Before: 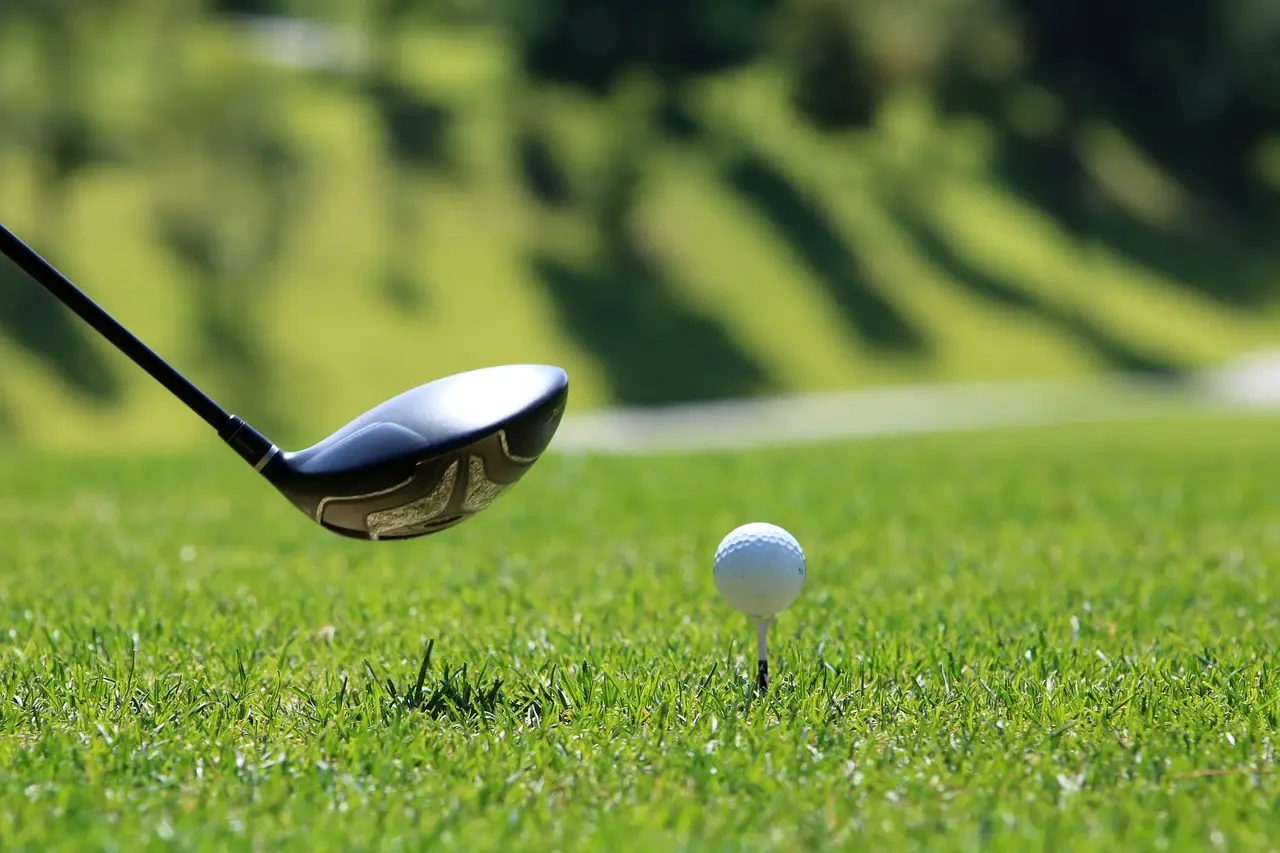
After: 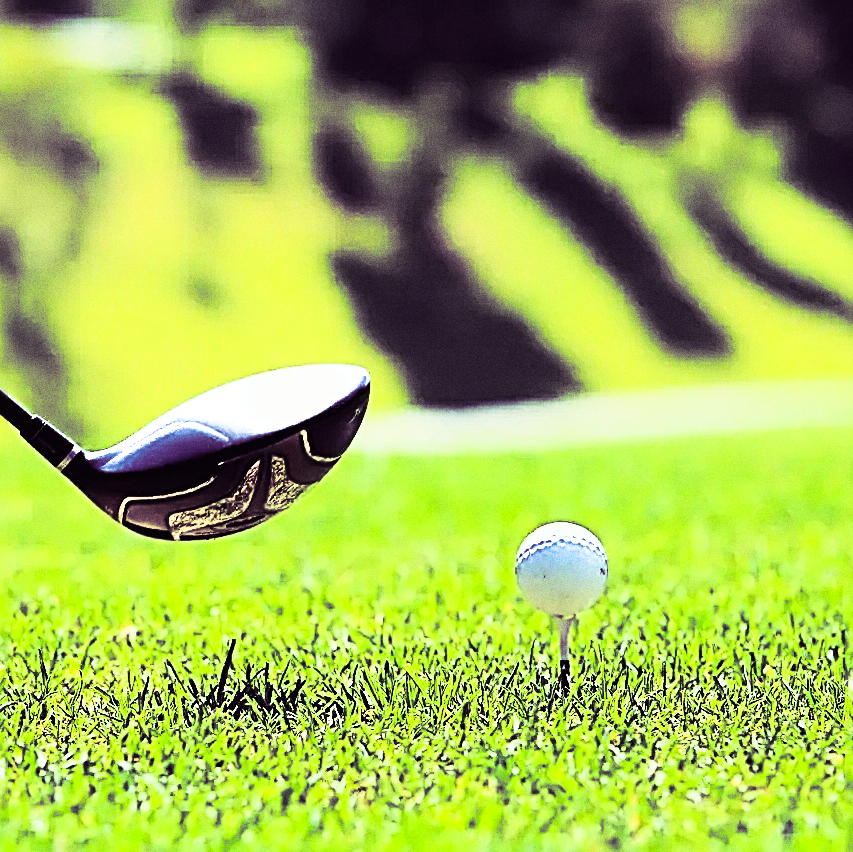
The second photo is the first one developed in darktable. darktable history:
split-toning: shadows › hue 277.2°, shadows › saturation 0.74
crop and rotate: left 15.546%, right 17.787%
grain: coarseness 9.61 ISO, strength 35.62%
sharpen: radius 3.158, amount 1.731
filmic rgb: black relative exposure -7.65 EV, white relative exposure 4.56 EV, hardness 3.61
contrast brightness saturation: contrast 0.83, brightness 0.59, saturation 0.59
